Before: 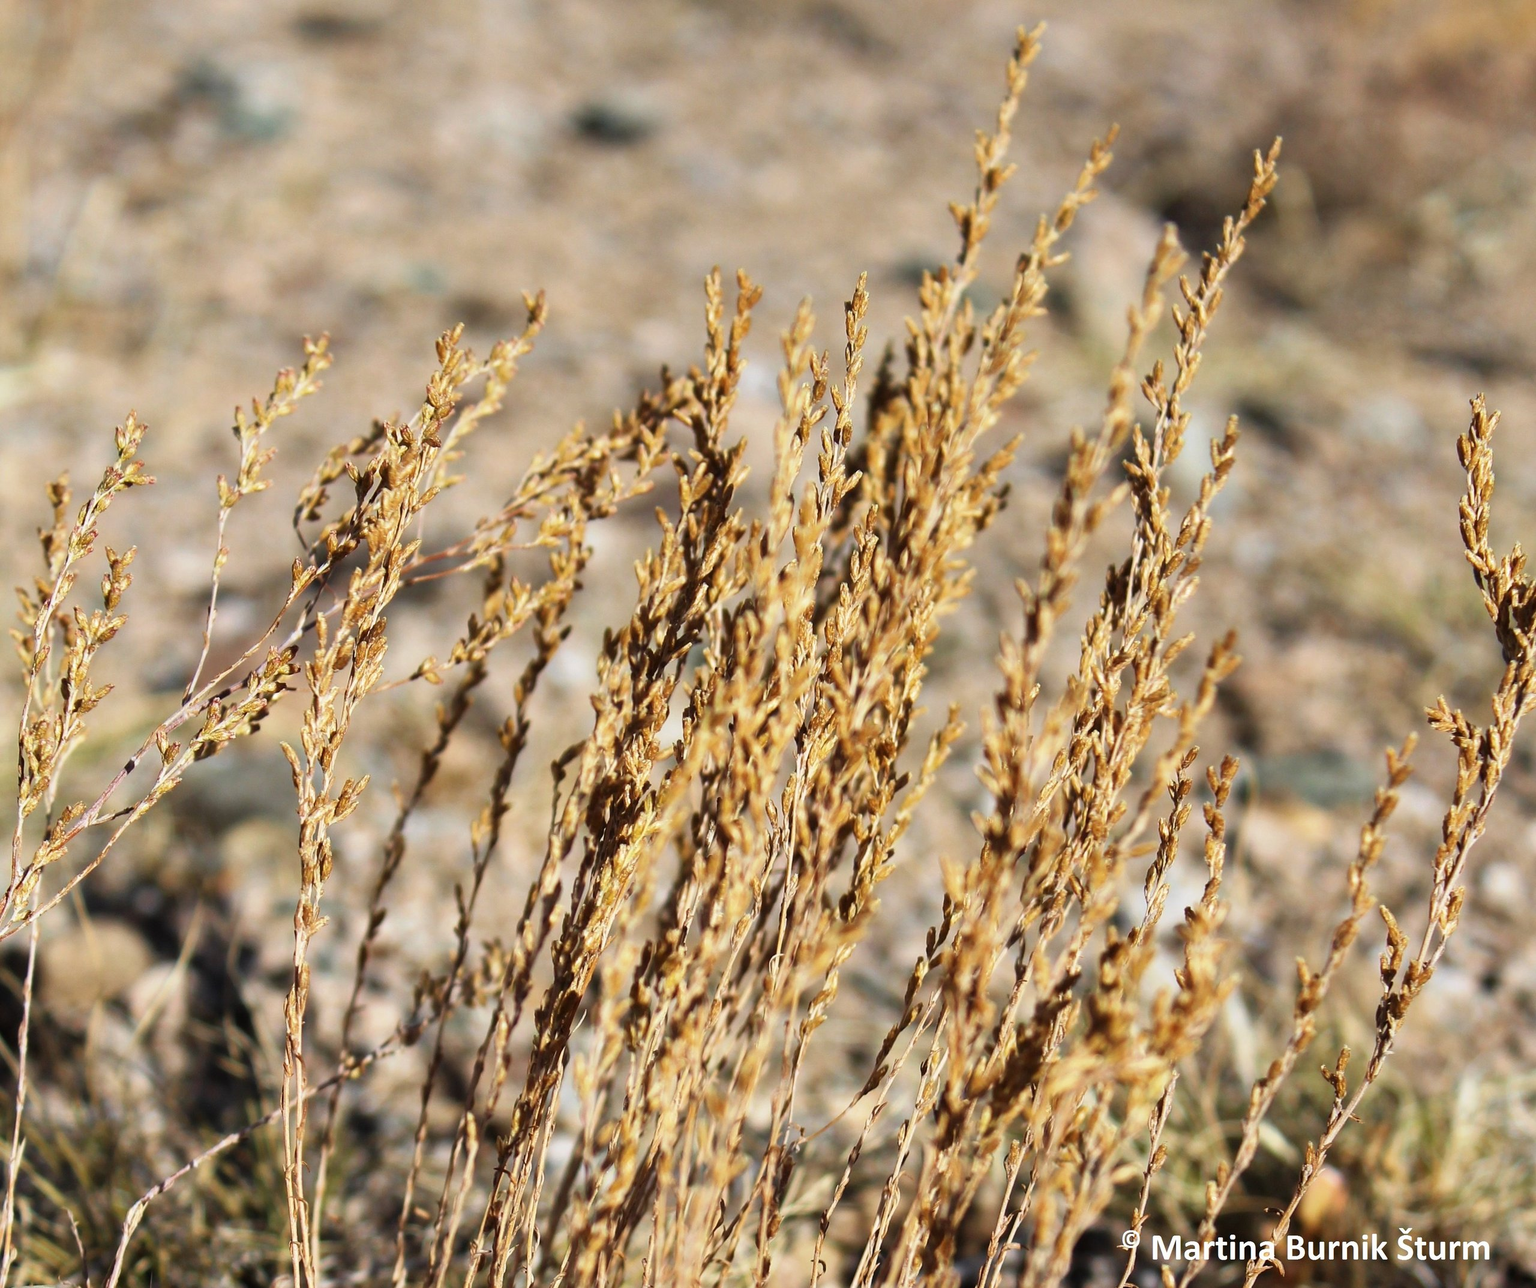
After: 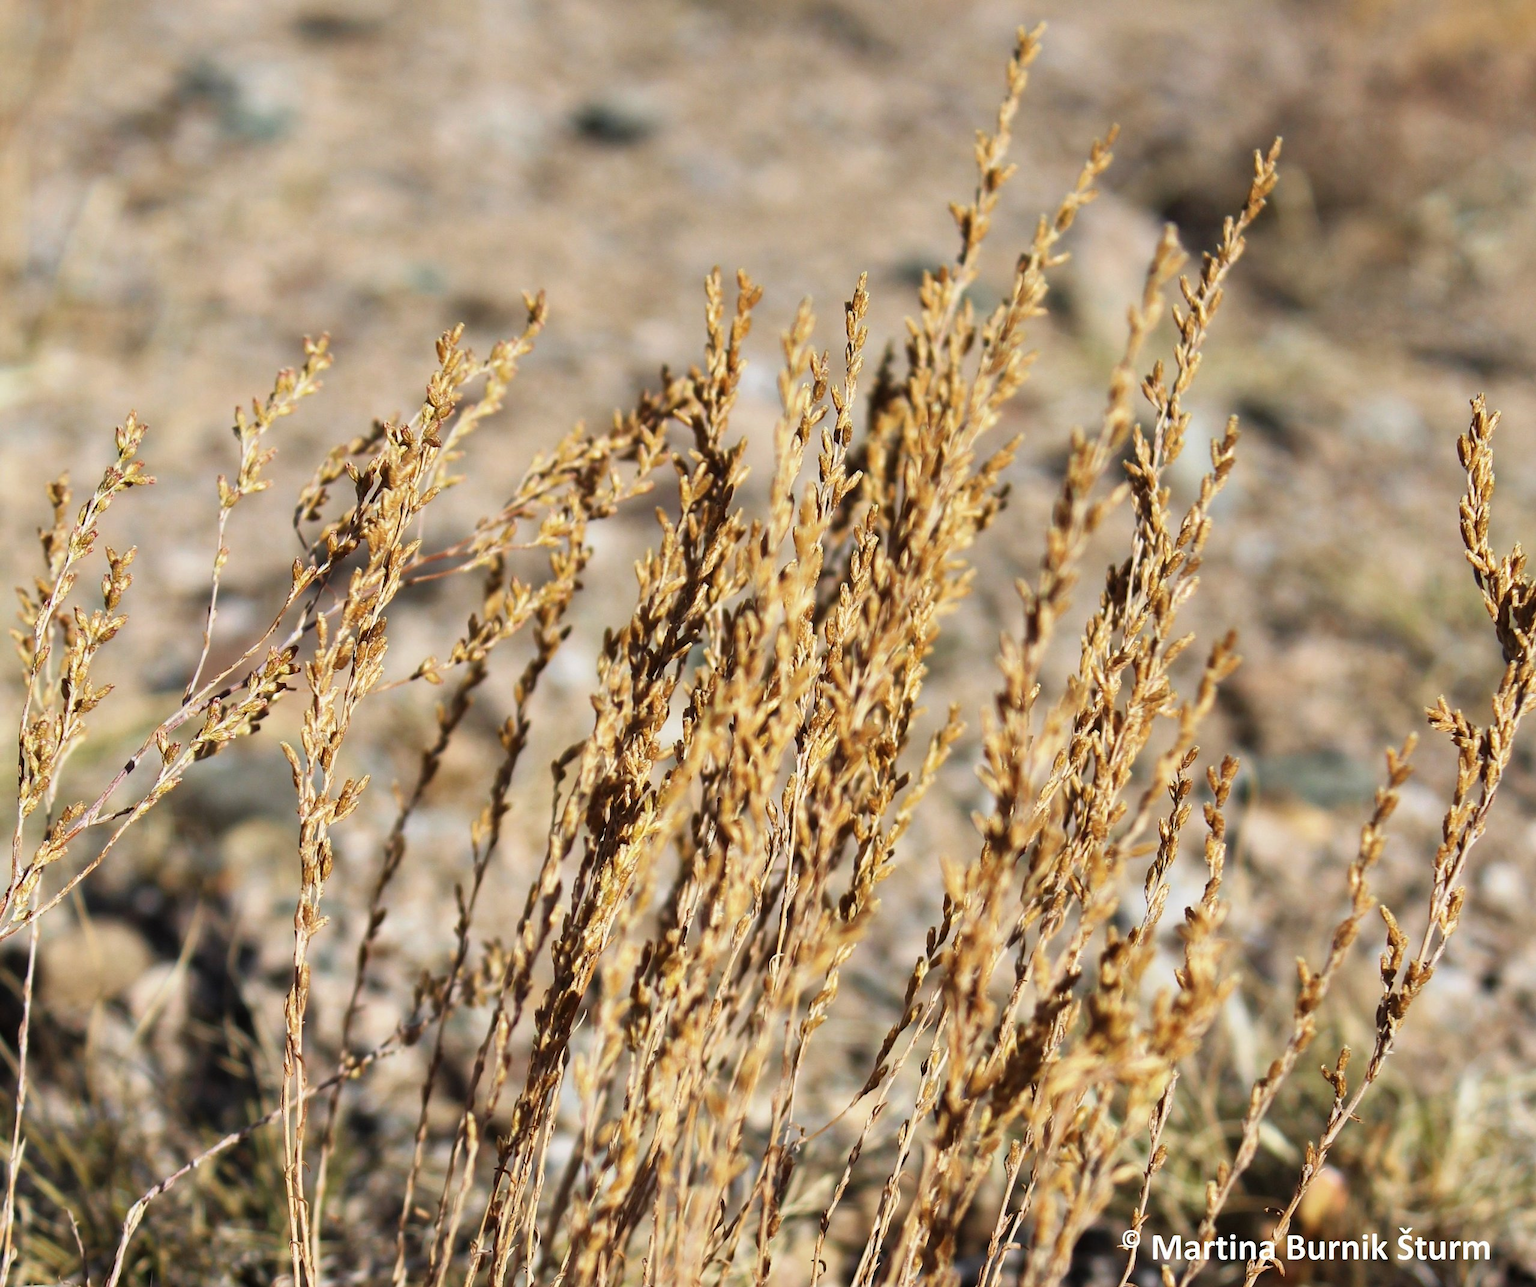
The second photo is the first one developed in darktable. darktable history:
contrast brightness saturation: saturation -0.021
